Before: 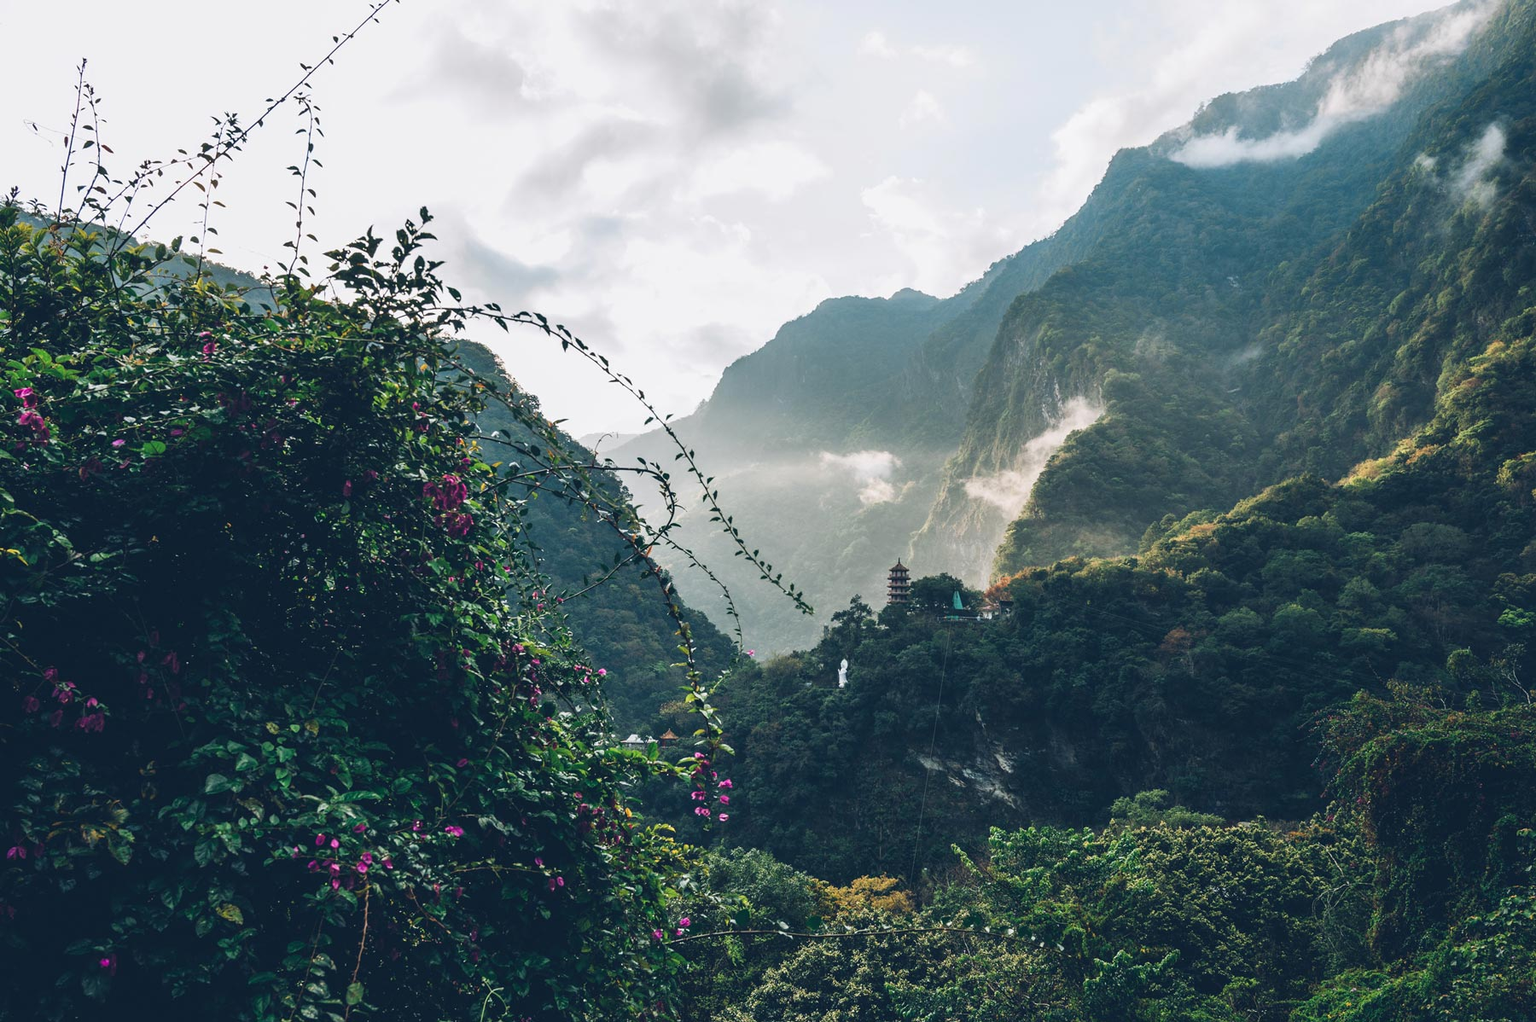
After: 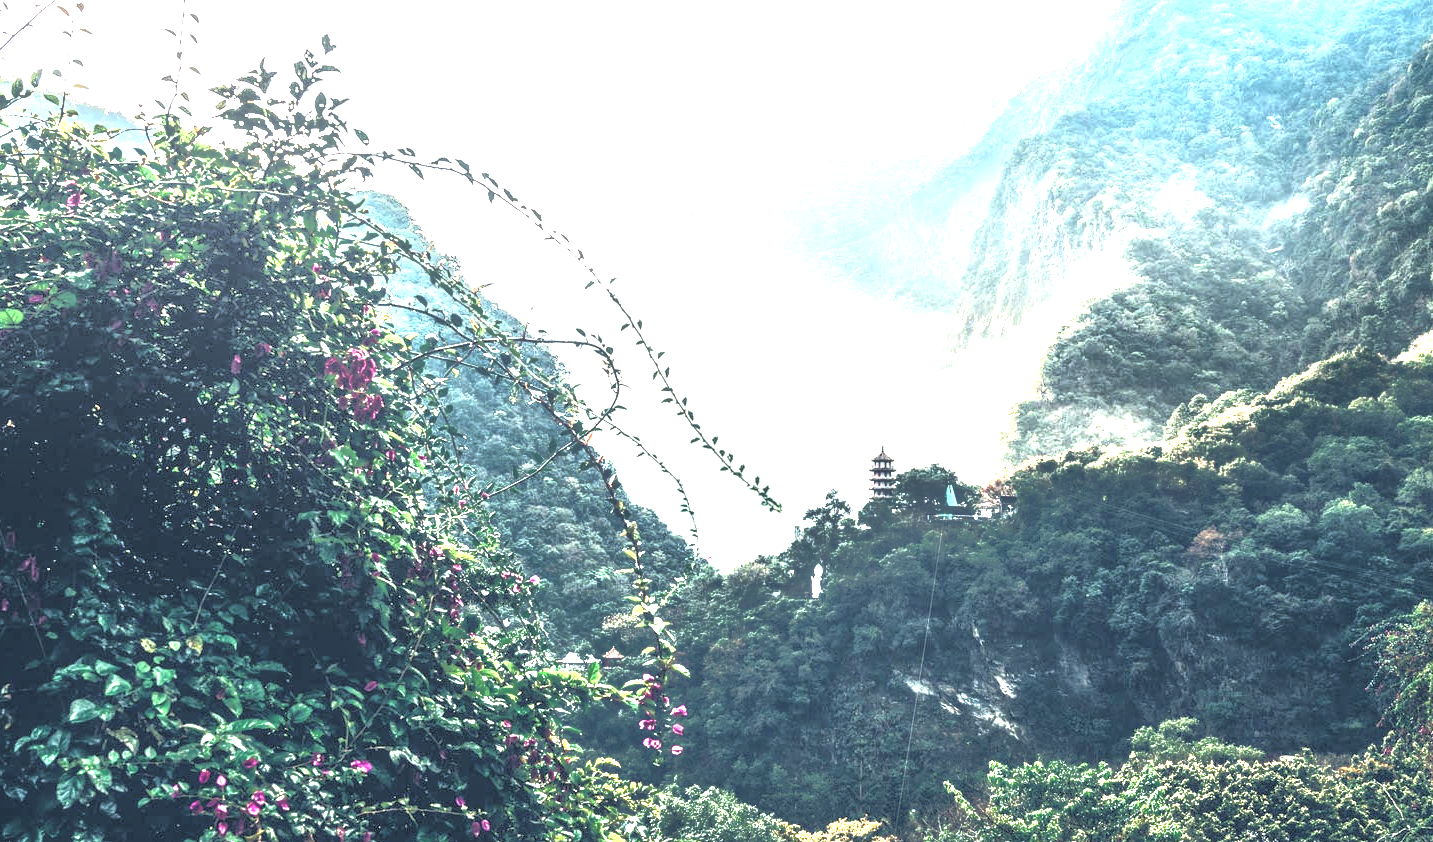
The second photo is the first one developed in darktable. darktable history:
tone equalizer: -7 EV -0.634 EV, -6 EV 1.01 EV, -5 EV -0.429 EV, -4 EV 0.464 EV, -3 EV 0.425 EV, -2 EV 0.158 EV, -1 EV -0.171 EV, +0 EV -0.384 EV, mask exposure compensation -0.486 EV
local contrast: on, module defaults
crop: left 9.529%, top 17.37%, right 10.822%, bottom 12.345%
contrast brightness saturation: saturation -0.167
exposure: black level correction 0, exposure 1.685 EV, compensate exposure bias true, compensate highlight preservation false
levels: black 3.86%, white 99.96%, levels [0.044, 0.475, 0.791]
